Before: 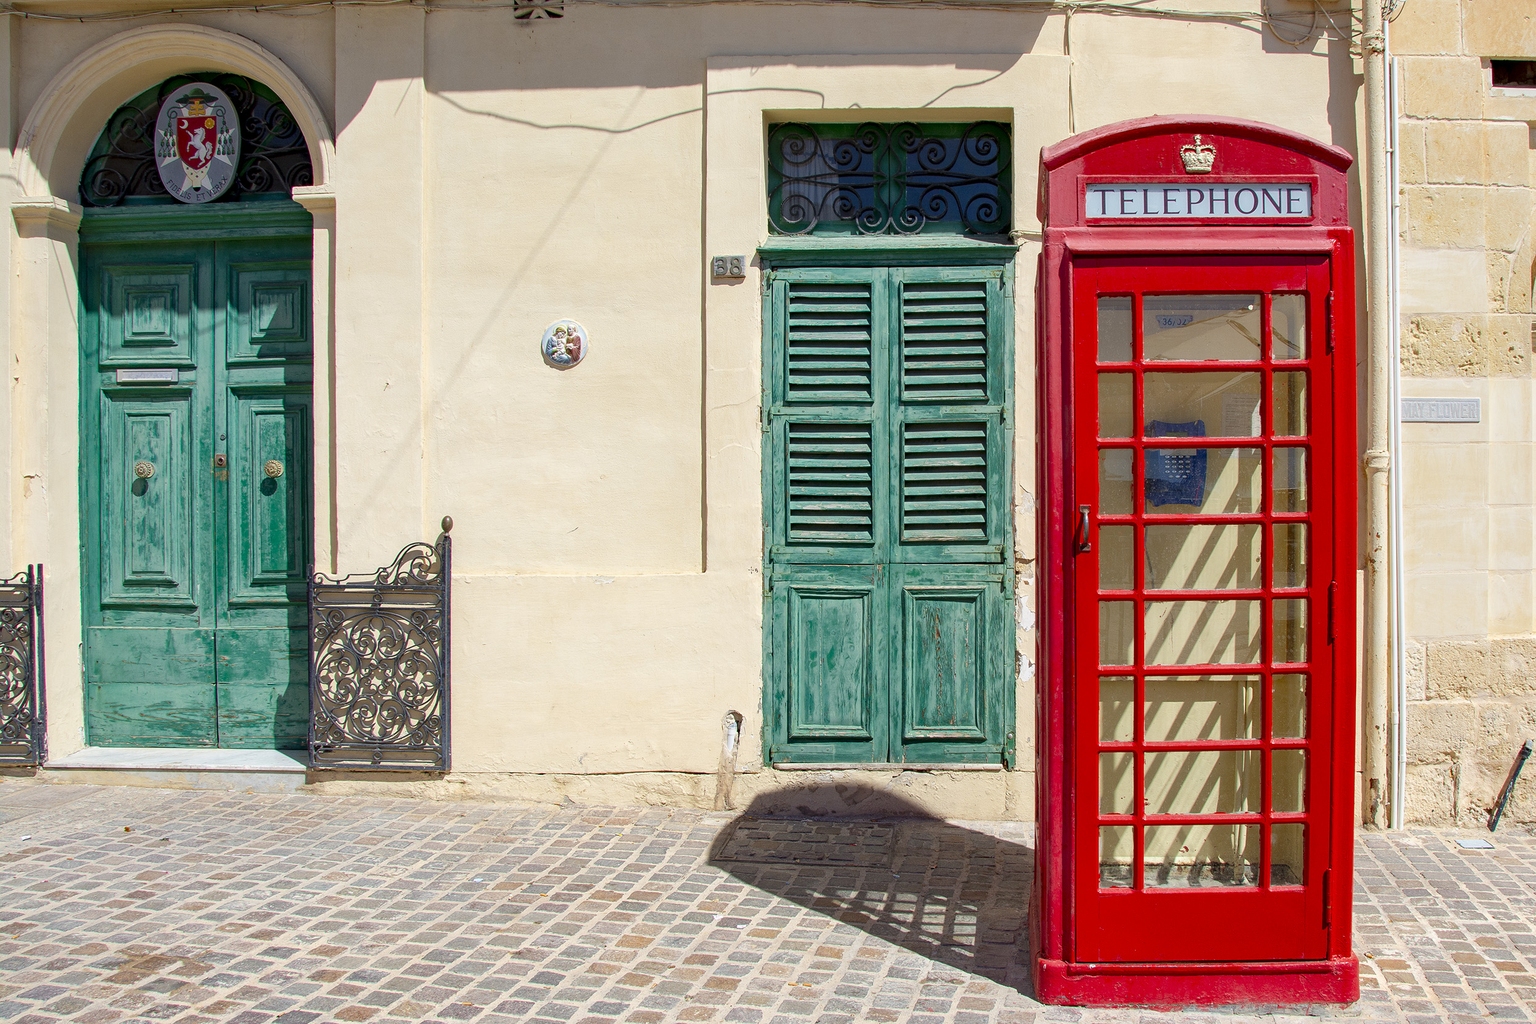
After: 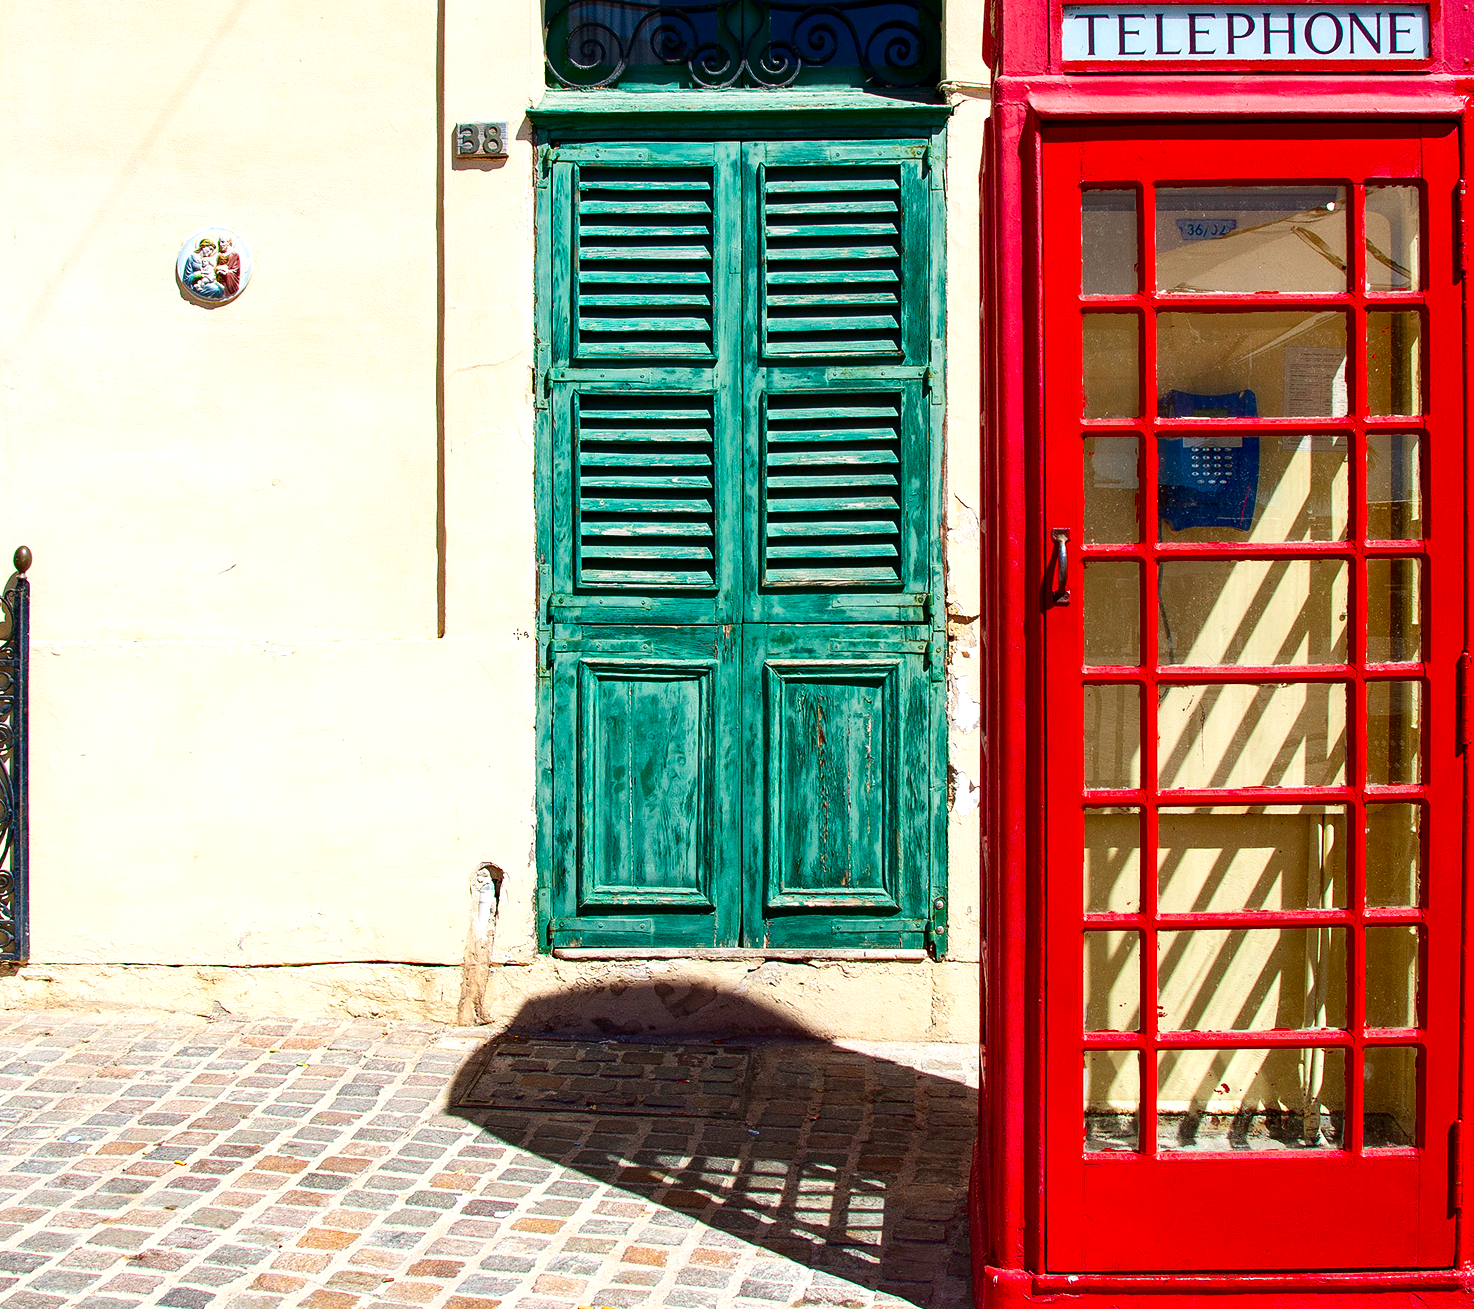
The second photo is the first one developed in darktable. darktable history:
exposure: black level correction 0, exposure 0.499 EV, compensate exposure bias true, compensate highlight preservation false
contrast brightness saturation: contrast 0.129, brightness -0.228, saturation 0.139
tone curve: curves: ch0 [(0, 0) (0.08, 0.06) (0.17, 0.14) (0.5, 0.5) (0.83, 0.86) (0.92, 0.94) (1, 1)], preserve colors none
crop and rotate: left 28.278%, top 17.681%, right 12.754%, bottom 3.741%
